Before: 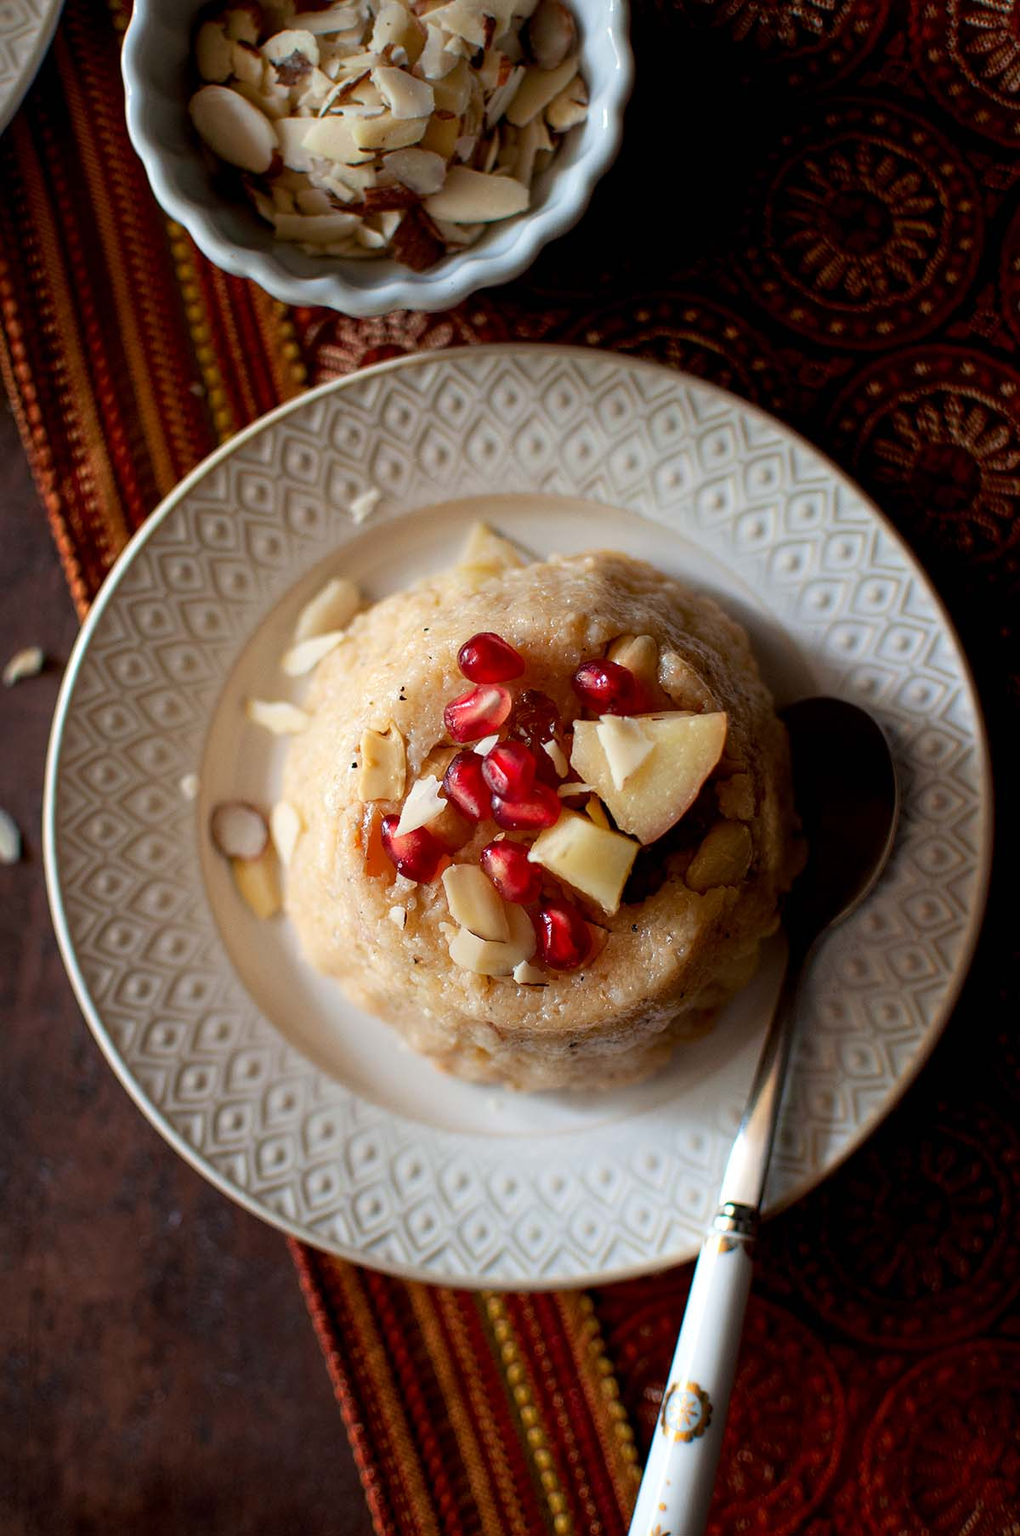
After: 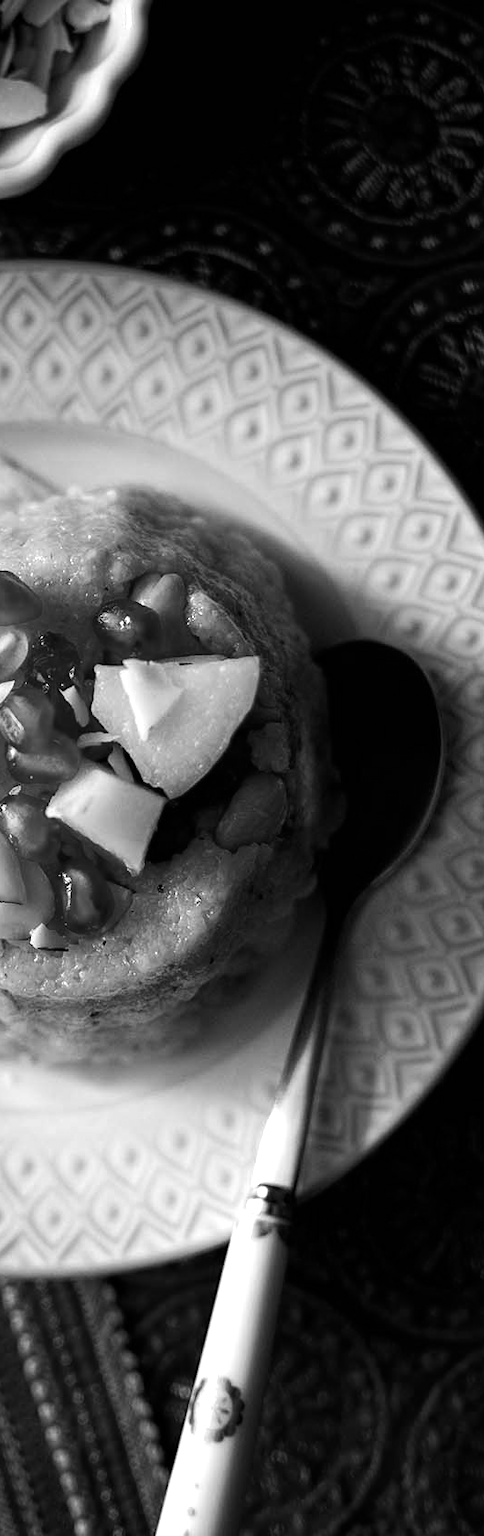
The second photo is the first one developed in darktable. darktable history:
crop: left 47.628%, top 6.643%, right 7.874%
monochrome: on, module defaults
tone equalizer: -8 EV -0.417 EV, -7 EV -0.389 EV, -6 EV -0.333 EV, -5 EV -0.222 EV, -3 EV 0.222 EV, -2 EV 0.333 EV, -1 EV 0.389 EV, +0 EV 0.417 EV, edges refinement/feathering 500, mask exposure compensation -1.57 EV, preserve details no
